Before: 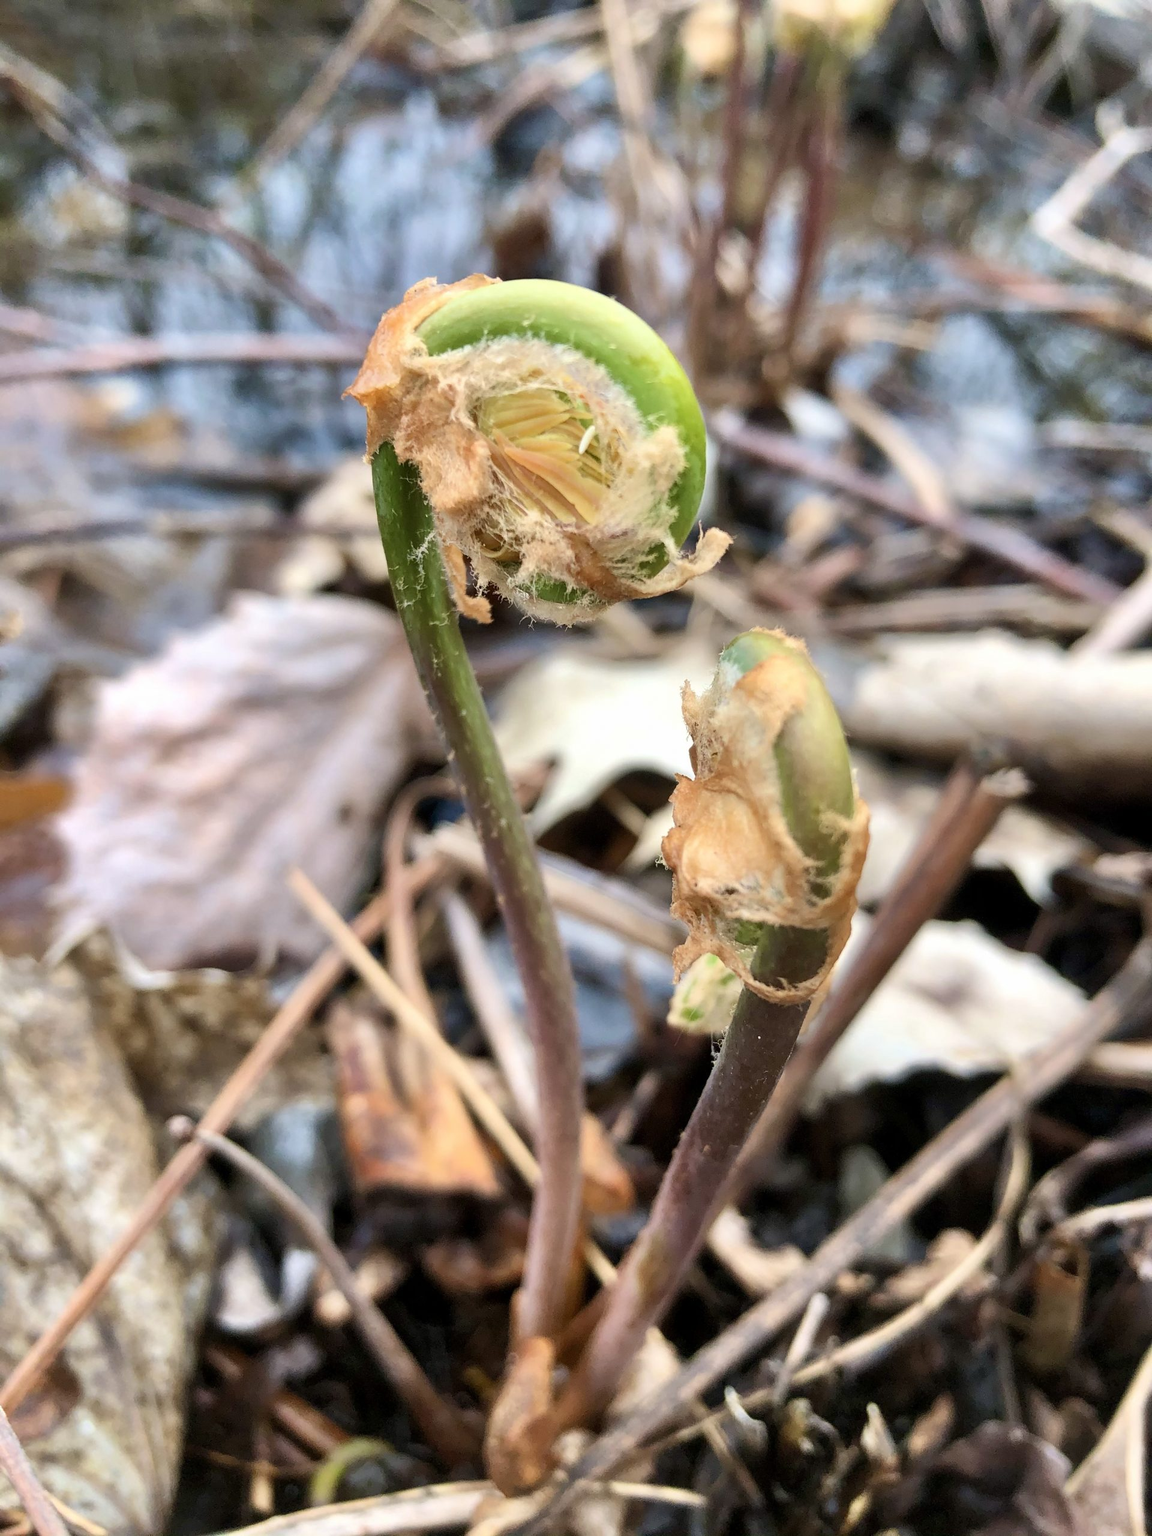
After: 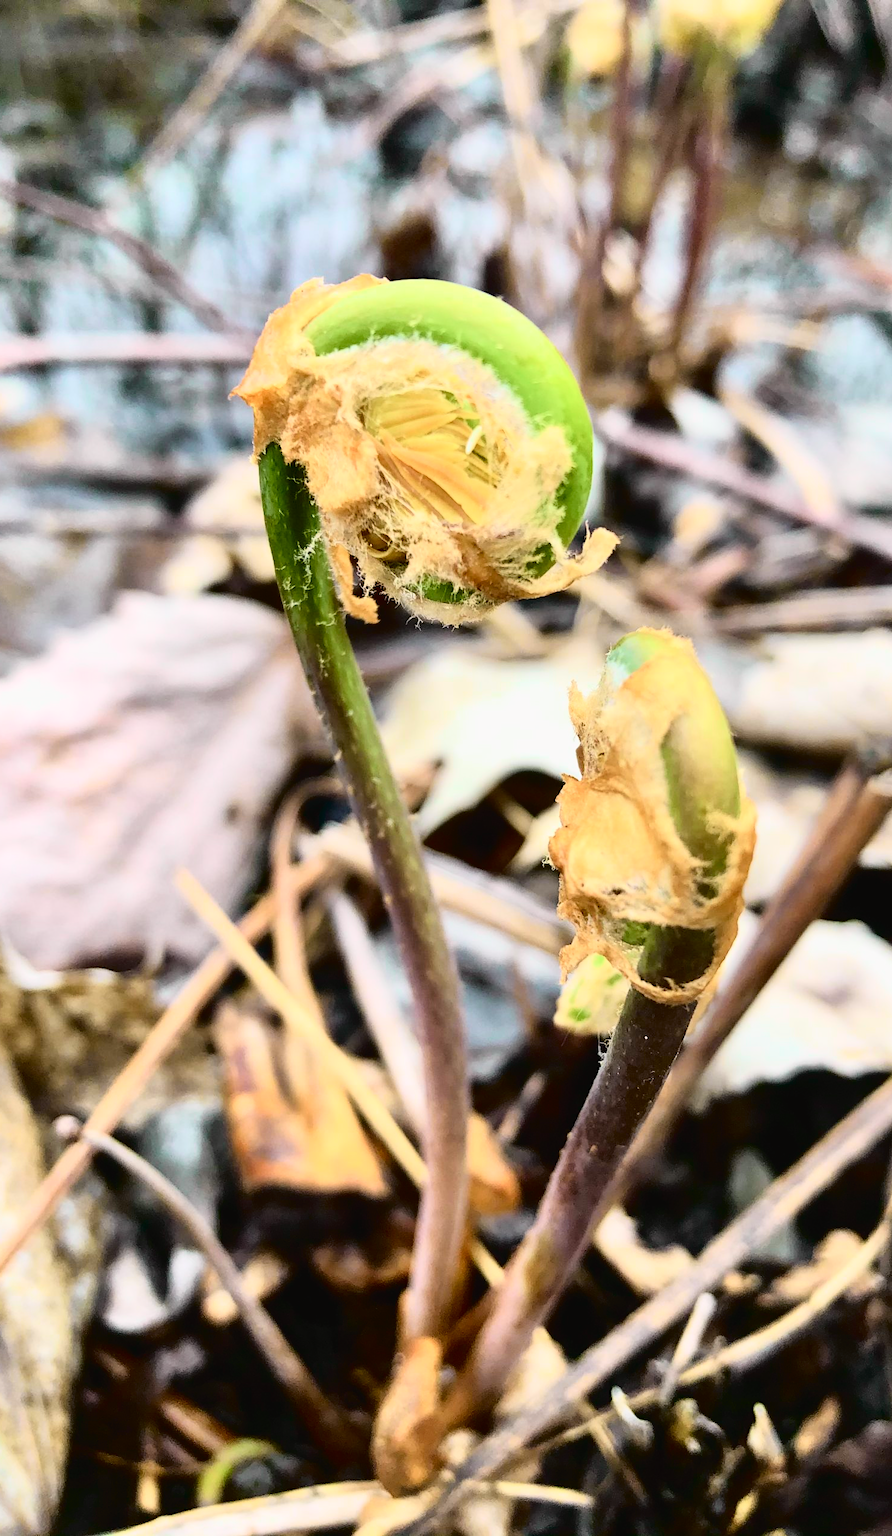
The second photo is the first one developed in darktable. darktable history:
tone equalizer: on, module defaults
crop: left 9.88%, right 12.664%
tone curve: curves: ch0 [(0, 0.022) (0.177, 0.086) (0.392, 0.438) (0.704, 0.844) (0.858, 0.938) (1, 0.981)]; ch1 [(0, 0) (0.402, 0.36) (0.476, 0.456) (0.498, 0.497) (0.518, 0.521) (0.58, 0.598) (0.619, 0.65) (0.692, 0.737) (1, 1)]; ch2 [(0, 0) (0.415, 0.438) (0.483, 0.499) (0.503, 0.503) (0.526, 0.532) (0.563, 0.604) (0.626, 0.697) (0.699, 0.753) (0.997, 0.858)], color space Lab, independent channels
